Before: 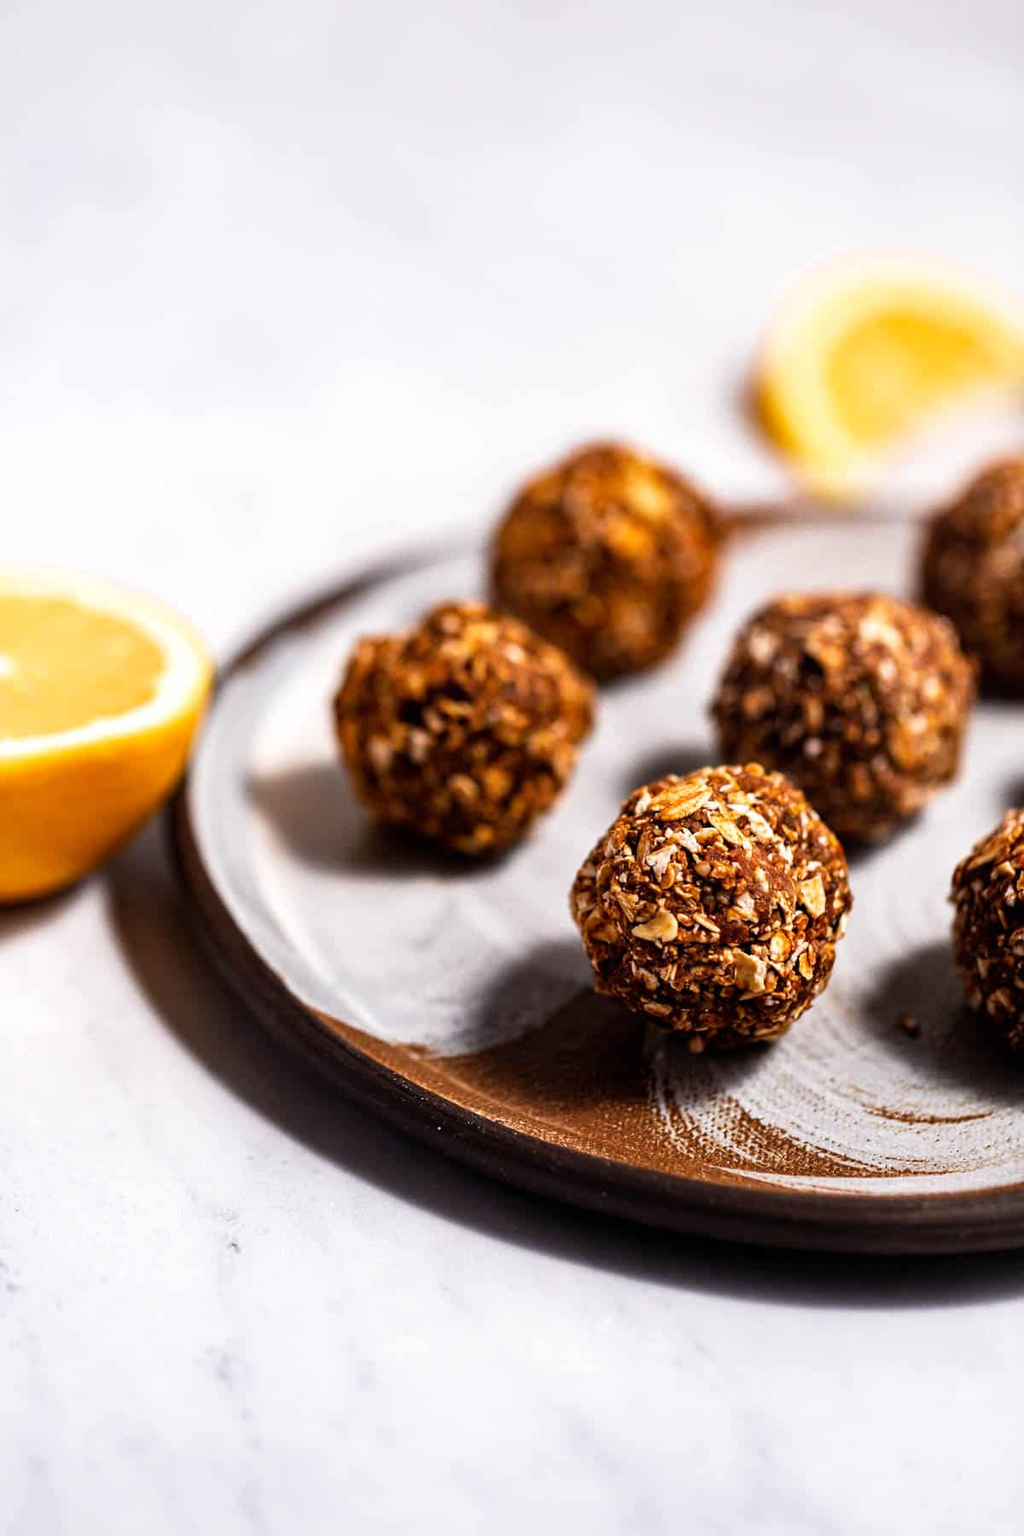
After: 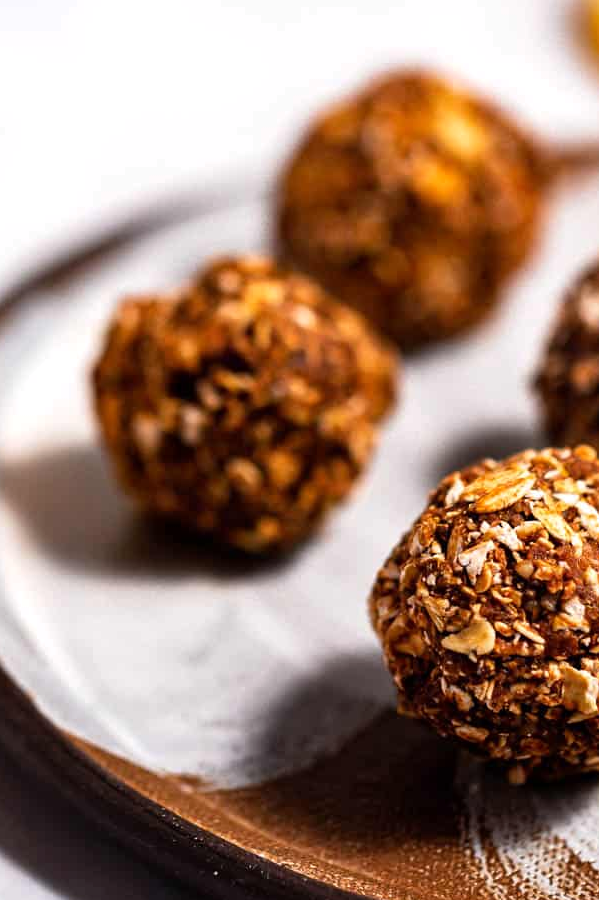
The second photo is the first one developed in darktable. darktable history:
crop: left 25%, top 25%, right 25%, bottom 25%
levels: levels [0, 0.492, 0.984]
